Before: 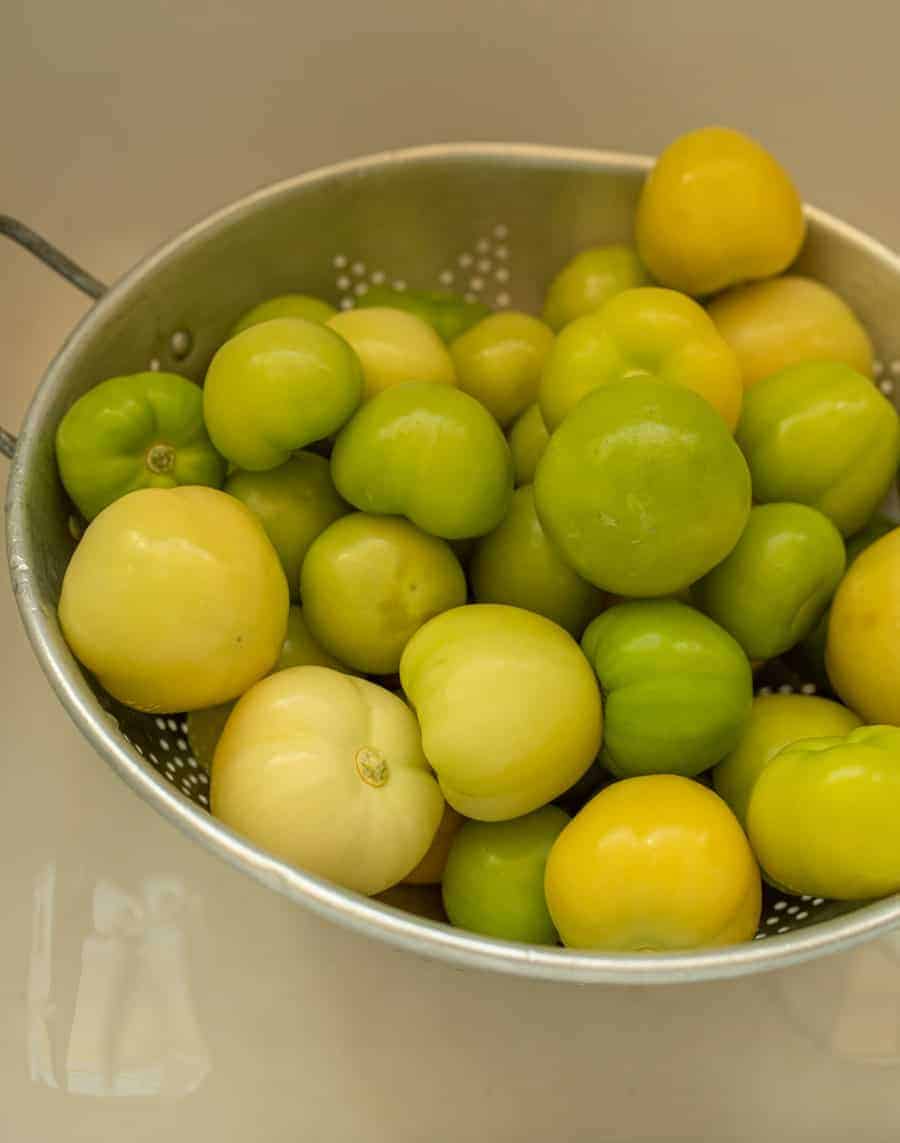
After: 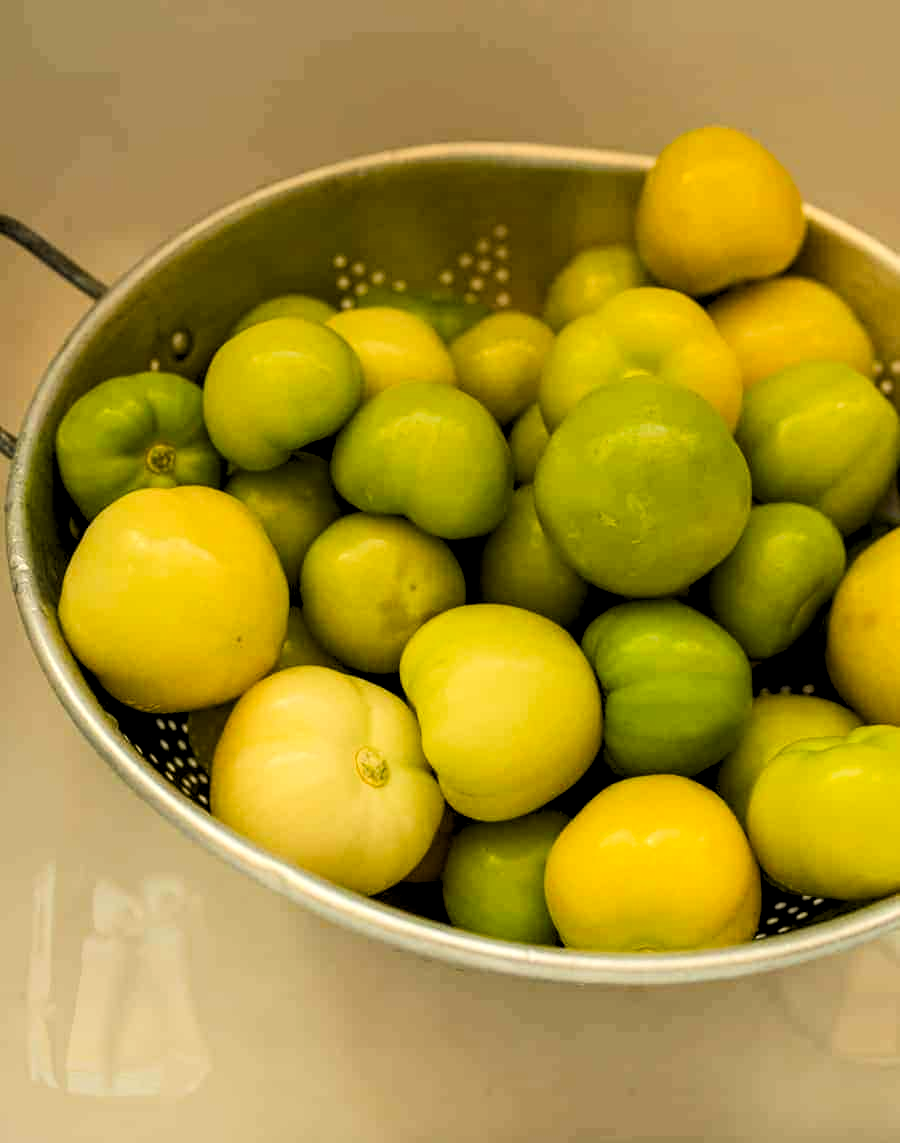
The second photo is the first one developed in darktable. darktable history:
tone curve: curves: ch0 [(0, 0) (0.055, 0.031) (0.282, 0.215) (0.729, 0.785) (1, 1)], color space Lab, linked channels, preserve colors none
color balance rgb: shadows lift › chroma 3%, shadows lift › hue 280.8°, power › hue 330°, highlights gain › chroma 3%, highlights gain › hue 75.6°, global offset › luminance 0.7%, perceptual saturation grading › global saturation 20%, perceptual saturation grading › highlights -25%, perceptual saturation grading › shadows 50%, global vibrance 20.33%
rgb levels: levels [[0.034, 0.472, 0.904], [0, 0.5, 1], [0, 0.5, 1]]
